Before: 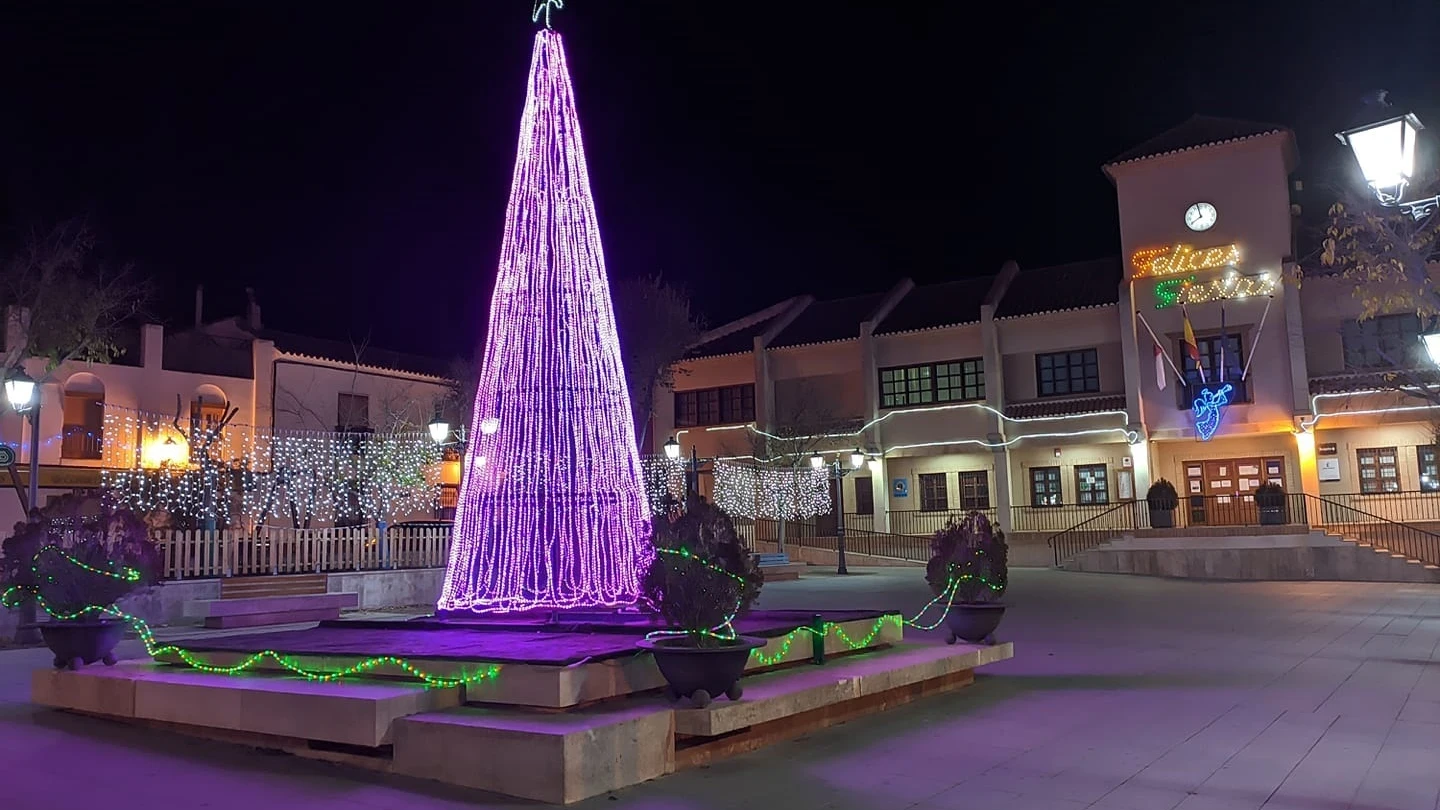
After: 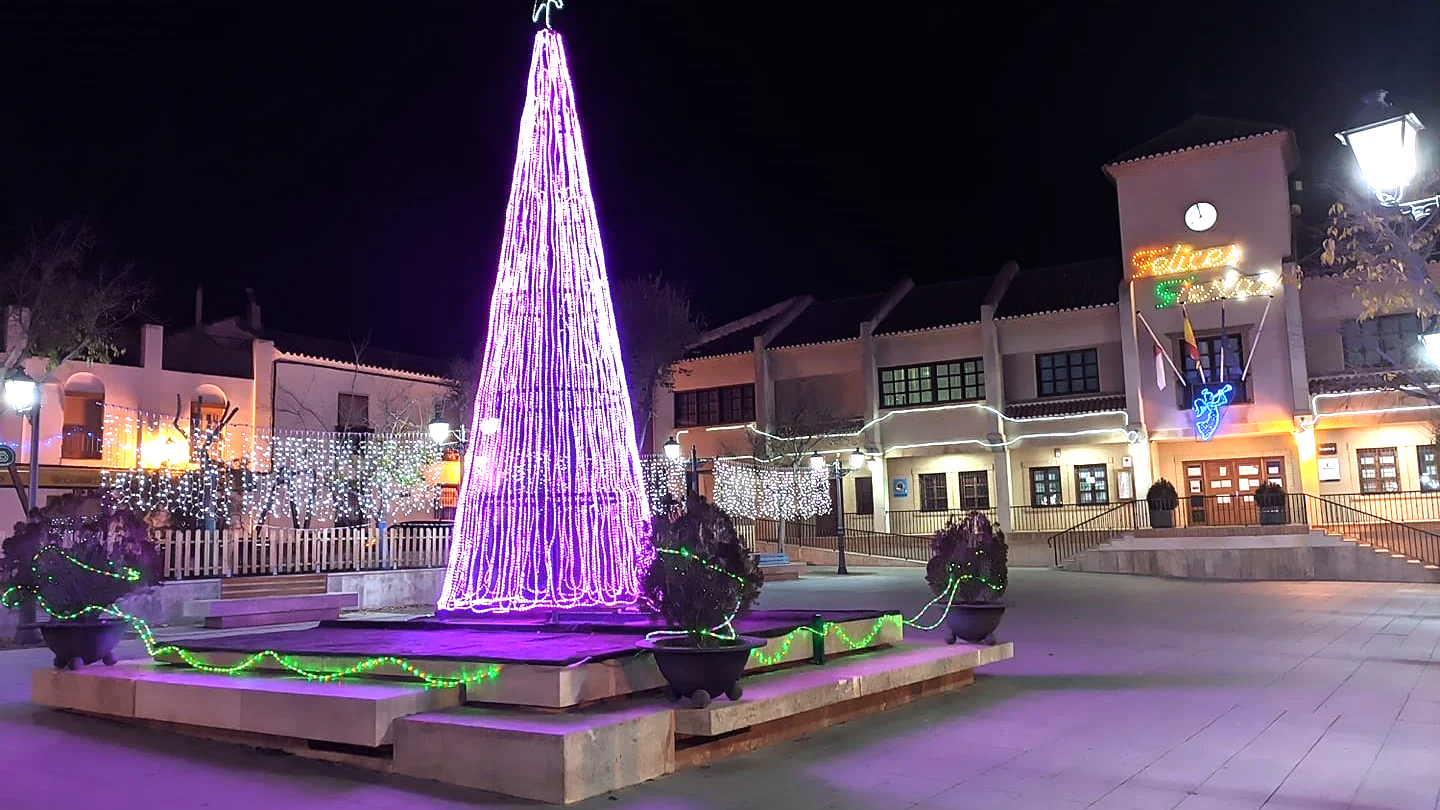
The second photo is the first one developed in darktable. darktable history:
exposure: black level correction 0, exposure 0.5 EV, compensate highlight preservation false
tone equalizer: -8 EV -0.714 EV, -7 EV -0.712 EV, -6 EV -0.604 EV, -5 EV -0.405 EV, -3 EV 0.404 EV, -2 EV 0.6 EV, -1 EV 0.7 EV, +0 EV 0.731 EV, mask exposure compensation -0.507 EV
